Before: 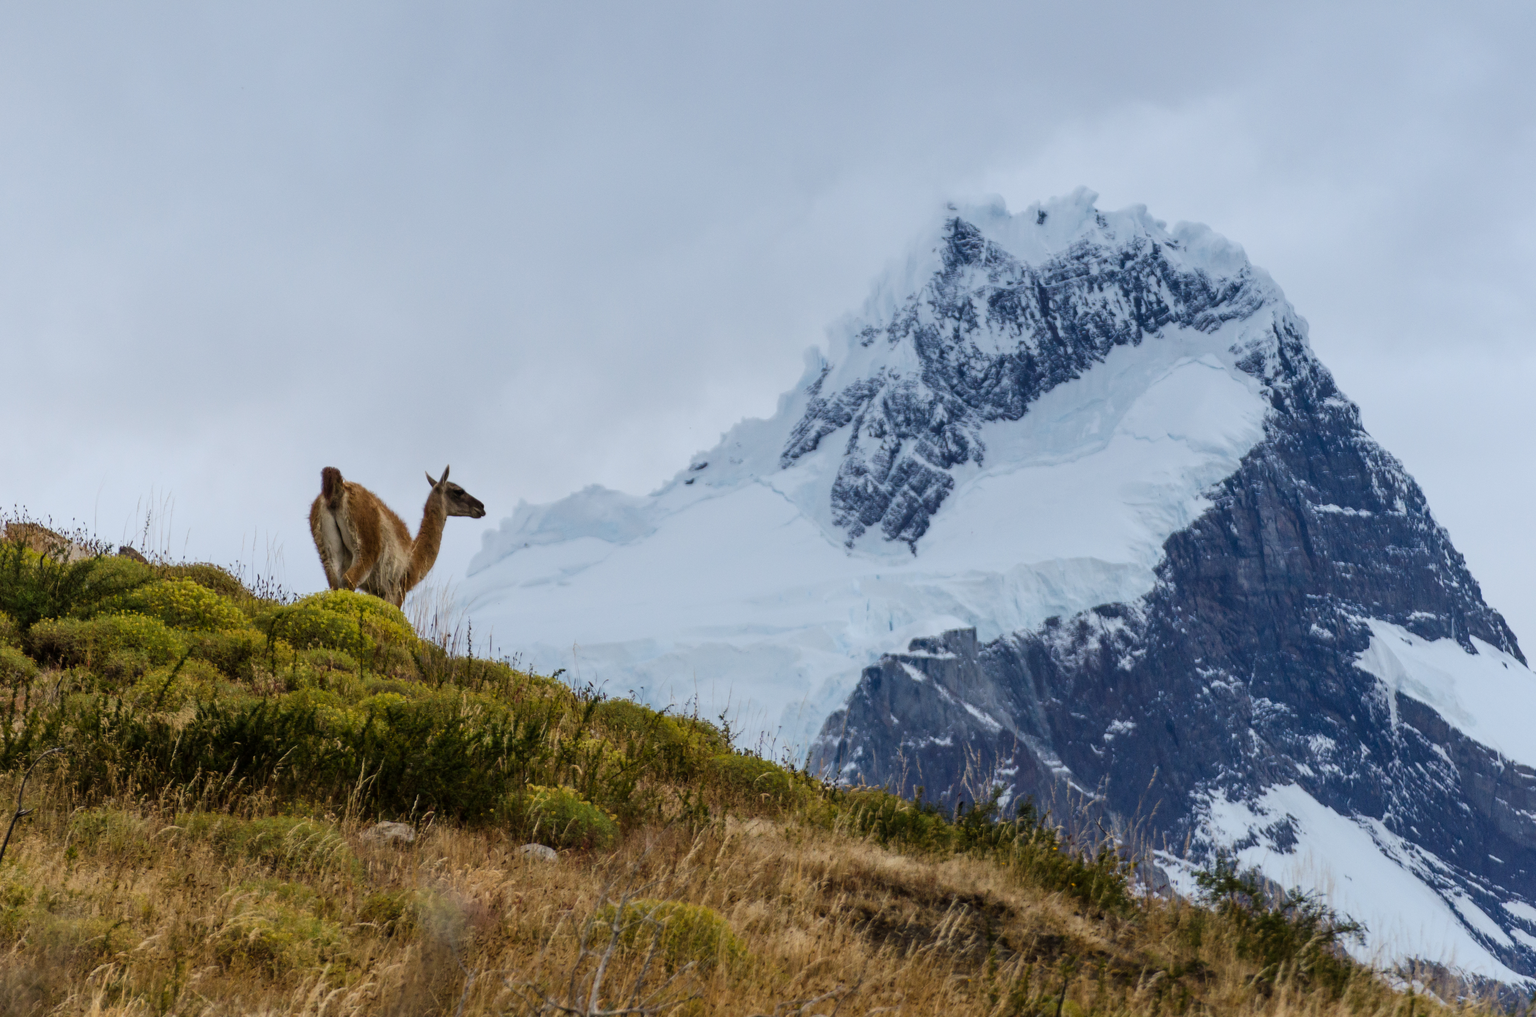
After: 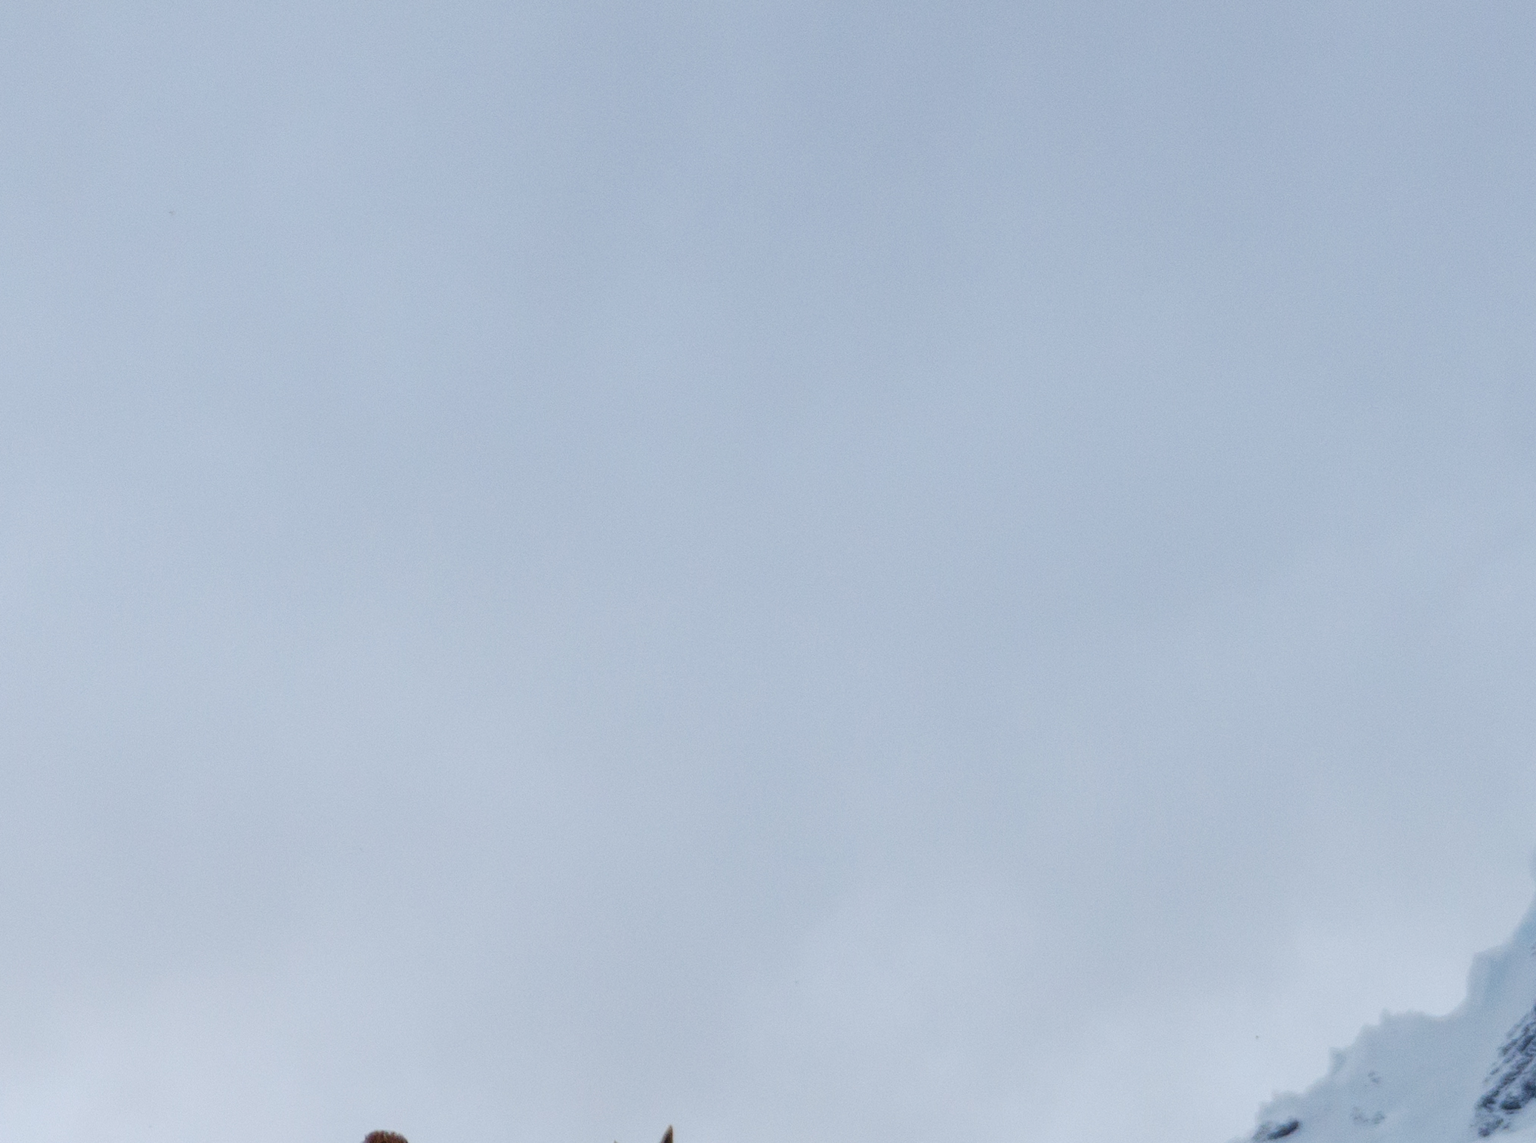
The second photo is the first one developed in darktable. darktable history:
crop and rotate: left 11.185%, top 0.055%, right 47.552%, bottom 53.551%
